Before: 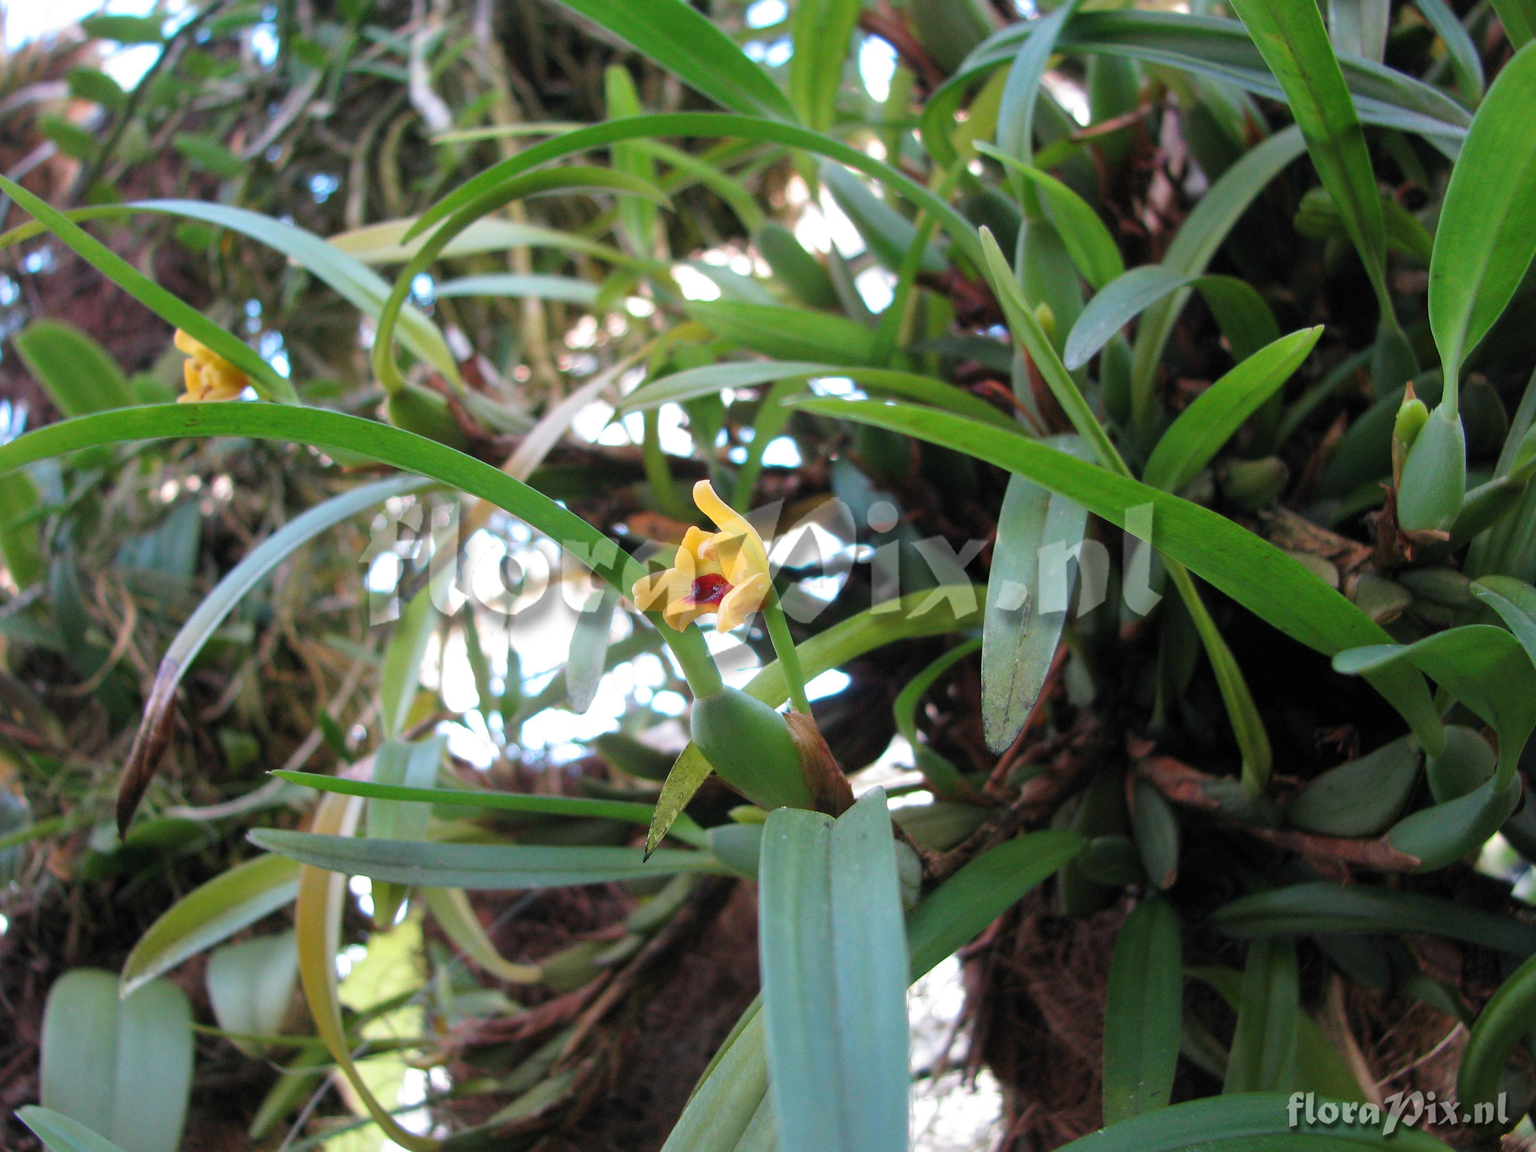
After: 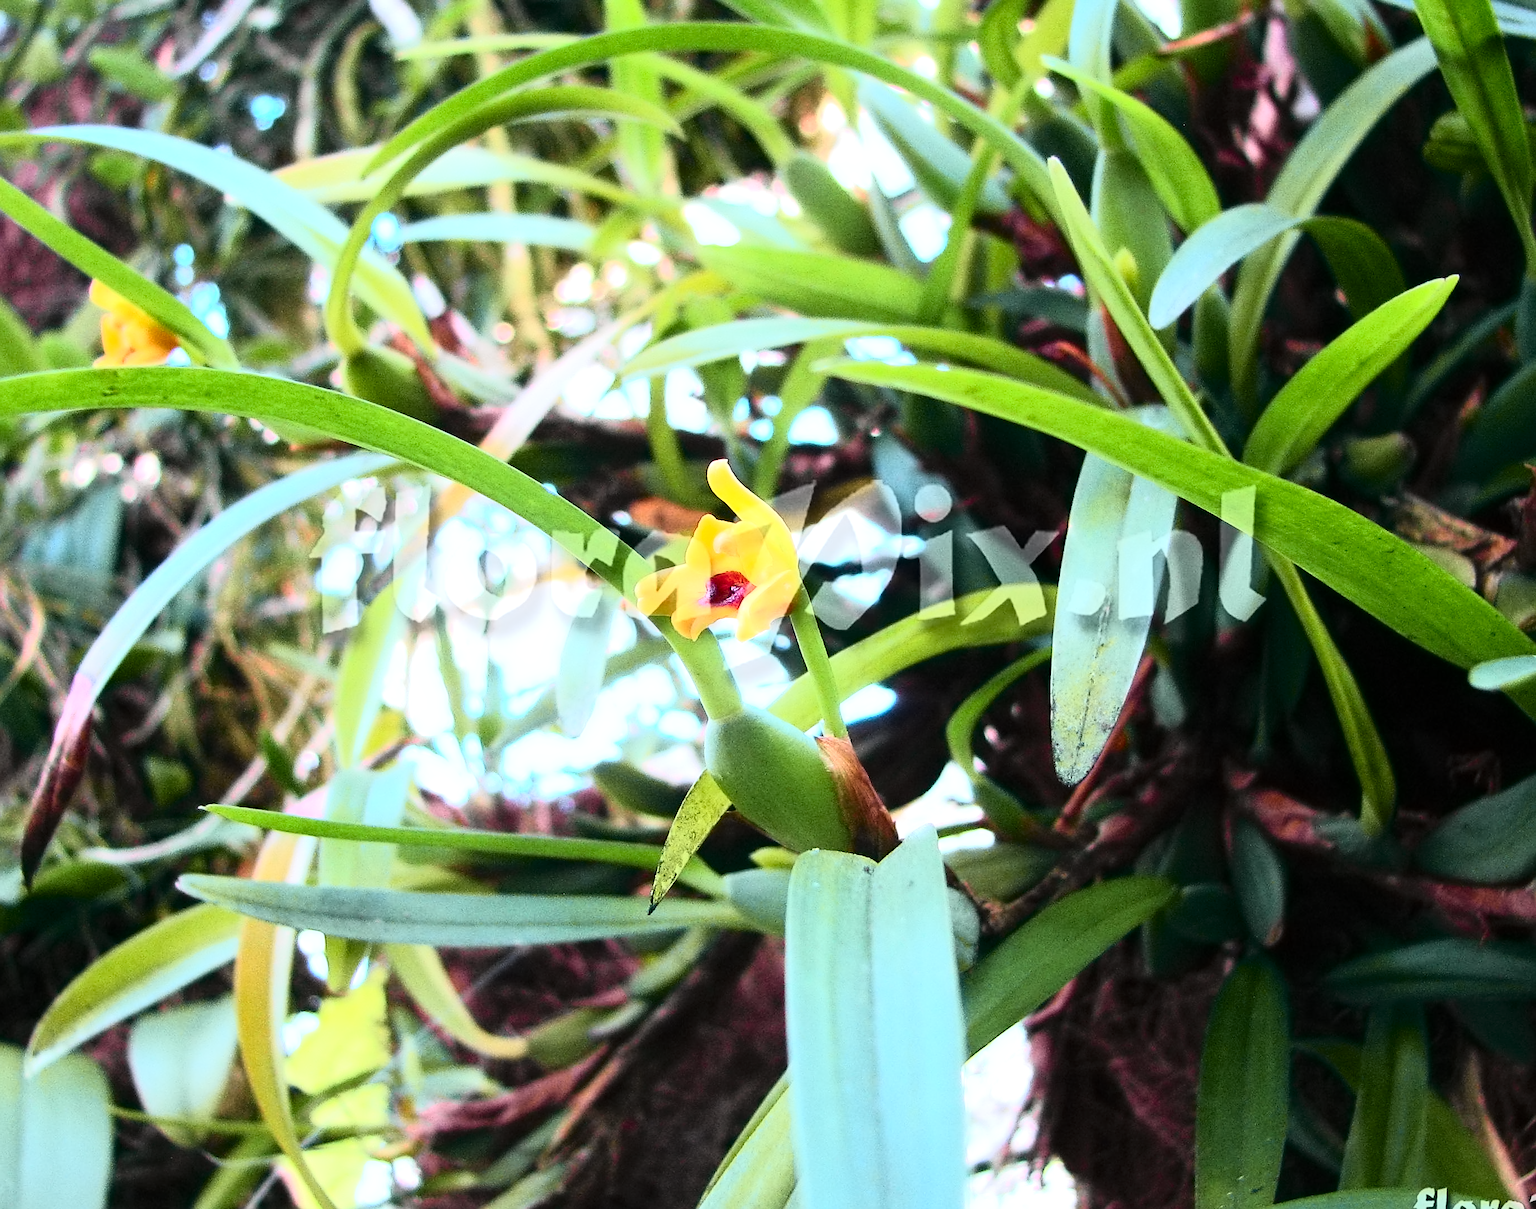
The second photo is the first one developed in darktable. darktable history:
tone equalizer: -8 EV -0.417 EV, -7 EV -0.389 EV, -6 EV -0.333 EV, -5 EV -0.222 EV, -3 EV 0.222 EV, -2 EV 0.333 EV, -1 EV 0.389 EV, +0 EV 0.417 EV, edges refinement/feathering 500, mask exposure compensation -1.57 EV, preserve details no
crop: left 6.446%, top 8.188%, right 9.538%, bottom 3.548%
exposure: black level correction 0, exposure 0.5 EV, compensate highlight preservation false
white balance: red 0.974, blue 1.044
sharpen: on, module defaults
tone curve: curves: ch0 [(0, 0) (0.046, 0.031) (0.163, 0.114) (0.391, 0.432) (0.488, 0.561) (0.695, 0.839) (0.785, 0.904) (1, 0.965)]; ch1 [(0, 0) (0.248, 0.252) (0.427, 0.412) (0.482, 0.462) (0.499, 0.499) (0.518, 0.518) (0.535, 0.577) (0.585, 0.623) (0.679, 0.743) (0.788, 0.809) (1, 1)]; ch2 [(0, 0) (0.313, 0.262) (0.427, 0.417) (0.473, 0.47) (0.503, 0.503) (0.523, 0.515) (0.557, 0.596) (0.598, 0.646) (0.708, 0.771) (1, 1)], color space Lab, independent channels, preserve colors none
contrast equalizer: y [[0.5 ×6], [0.5 ×6], [0.5 ×6], [0 ×6], [0, 0.039, 0.251, 0.29, 0.293, 0.292]]
